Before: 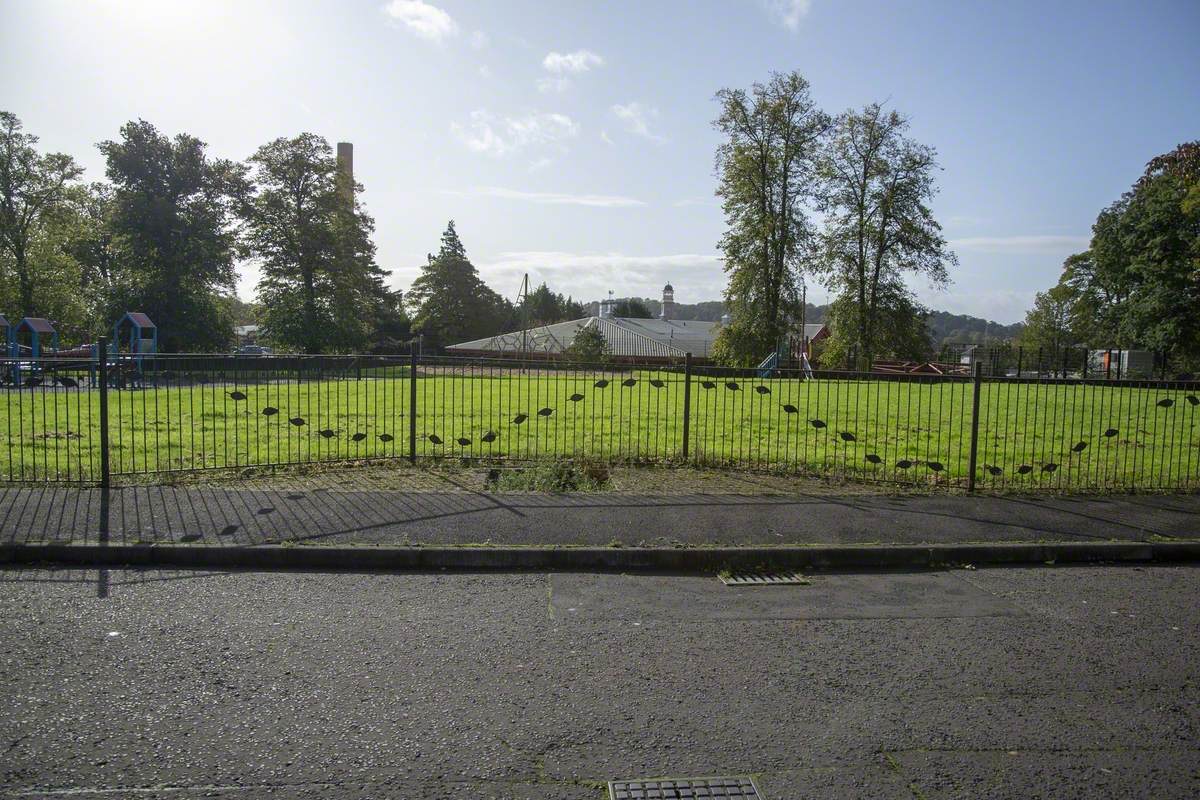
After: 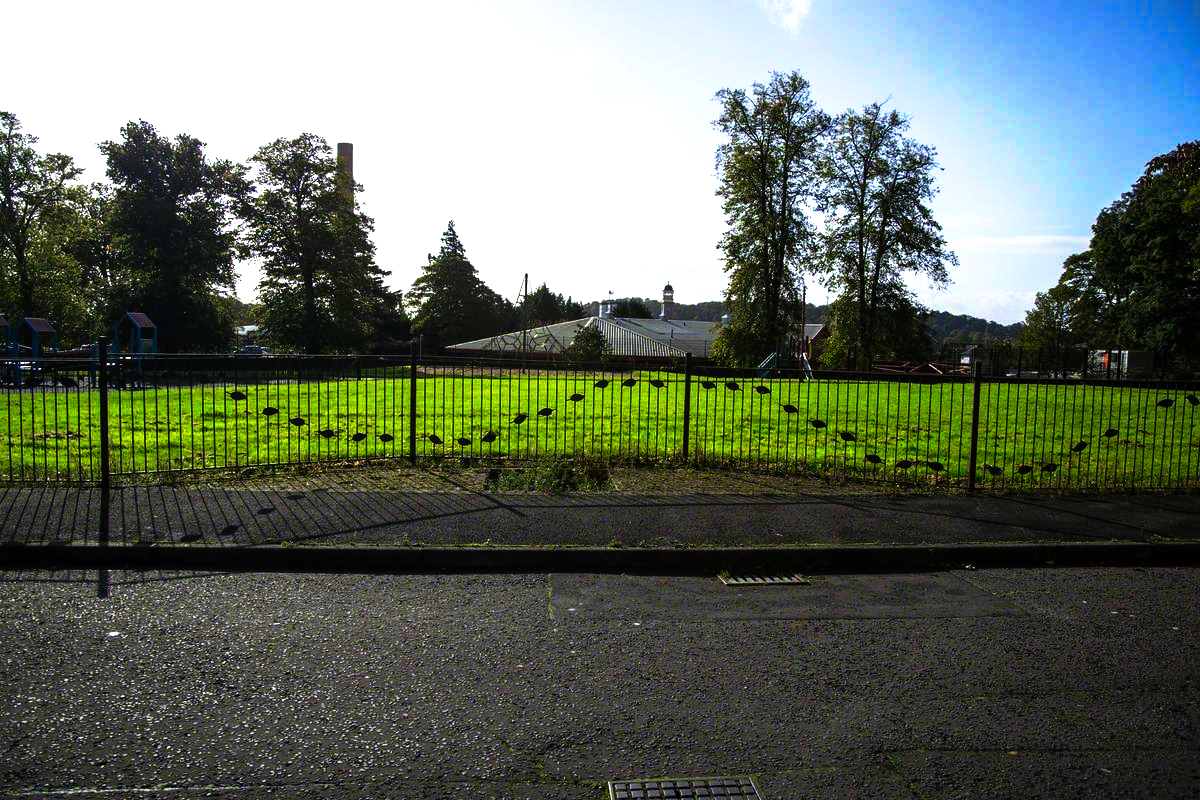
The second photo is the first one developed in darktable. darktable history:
base curve: curves: ch0 [(0, 0) (0.257, 0.25) (0.482, 0.586) (0.757, 0.871) (1, 1)], preserve colors none
tone curve: curves: ch0 [(0, 0) (0.003, 0.001) (0.011, 0.002) (0.025, 0.002) (0.044, 0.006) (0.069, 0.01) (0.1, 0.017) (0.136, 0.023) (0.177, 0.038) (0.224, 0.066) (0.277, 0.118) (0.335, 0.185) (0.399, 0.264) (0.468, 0.365) (0.543, 0.475) (0.623, 0.606) (0.709, 0.759) (0.801, 0.923) (0.898, 0.999) (1, 1)], preserve colors none
